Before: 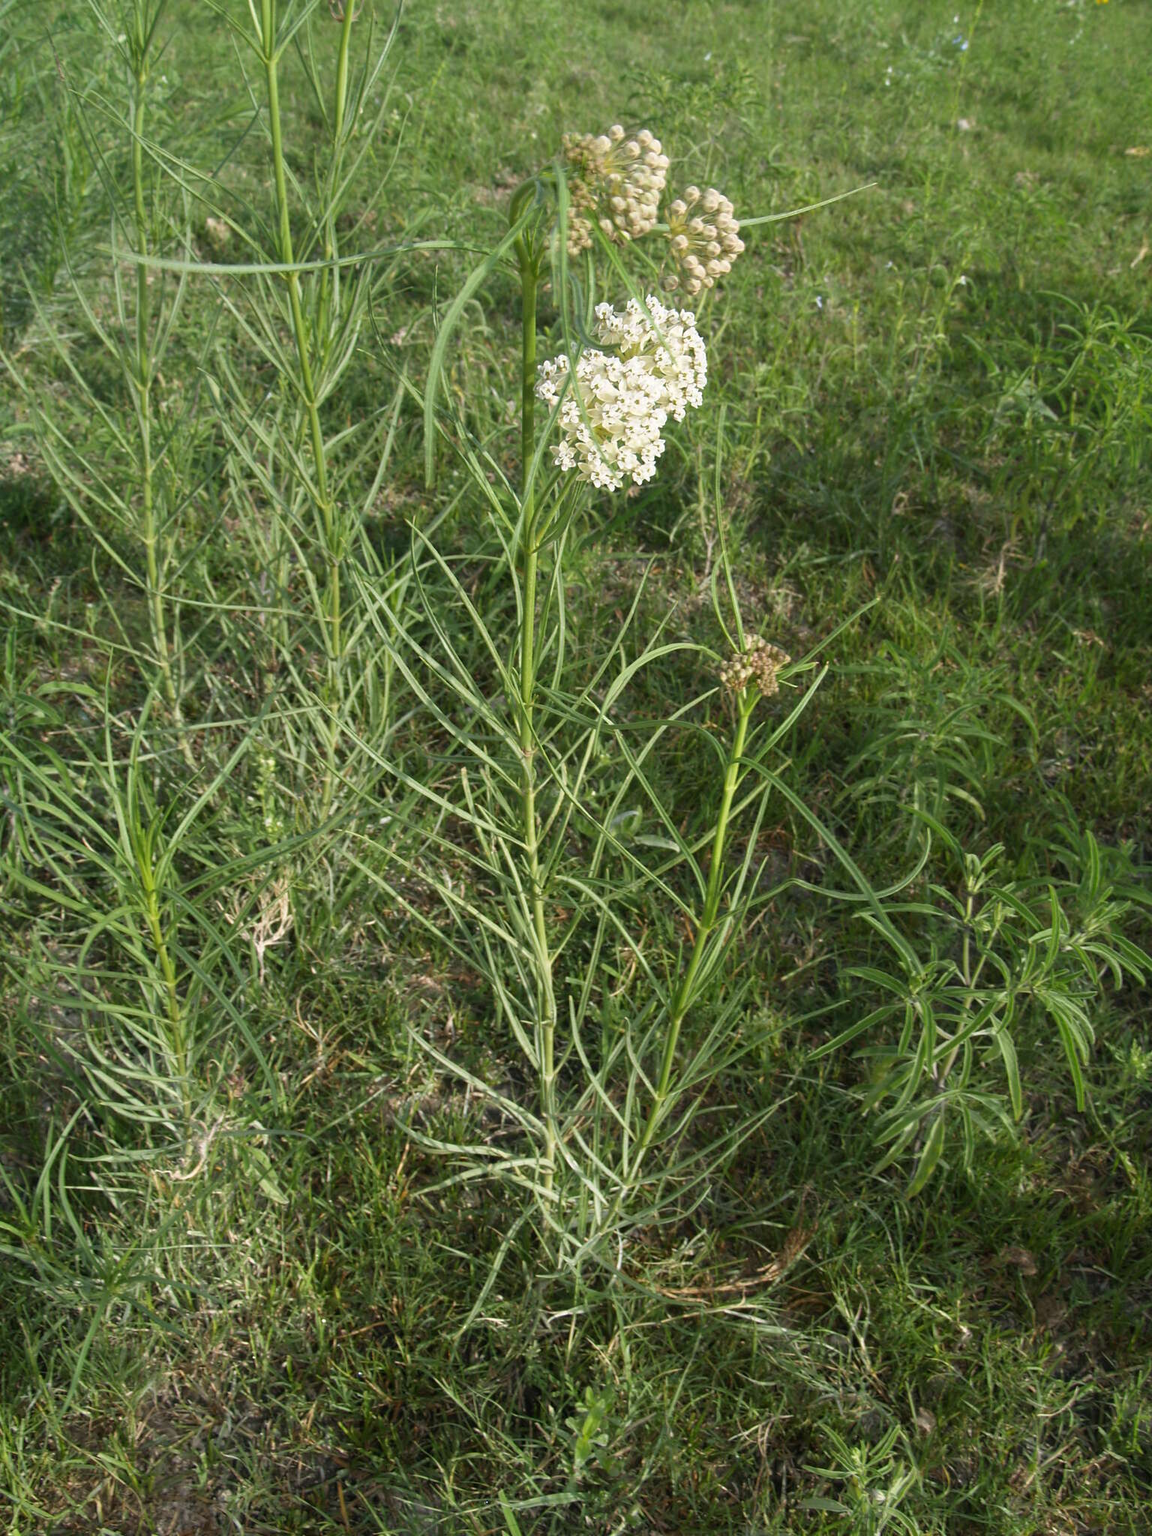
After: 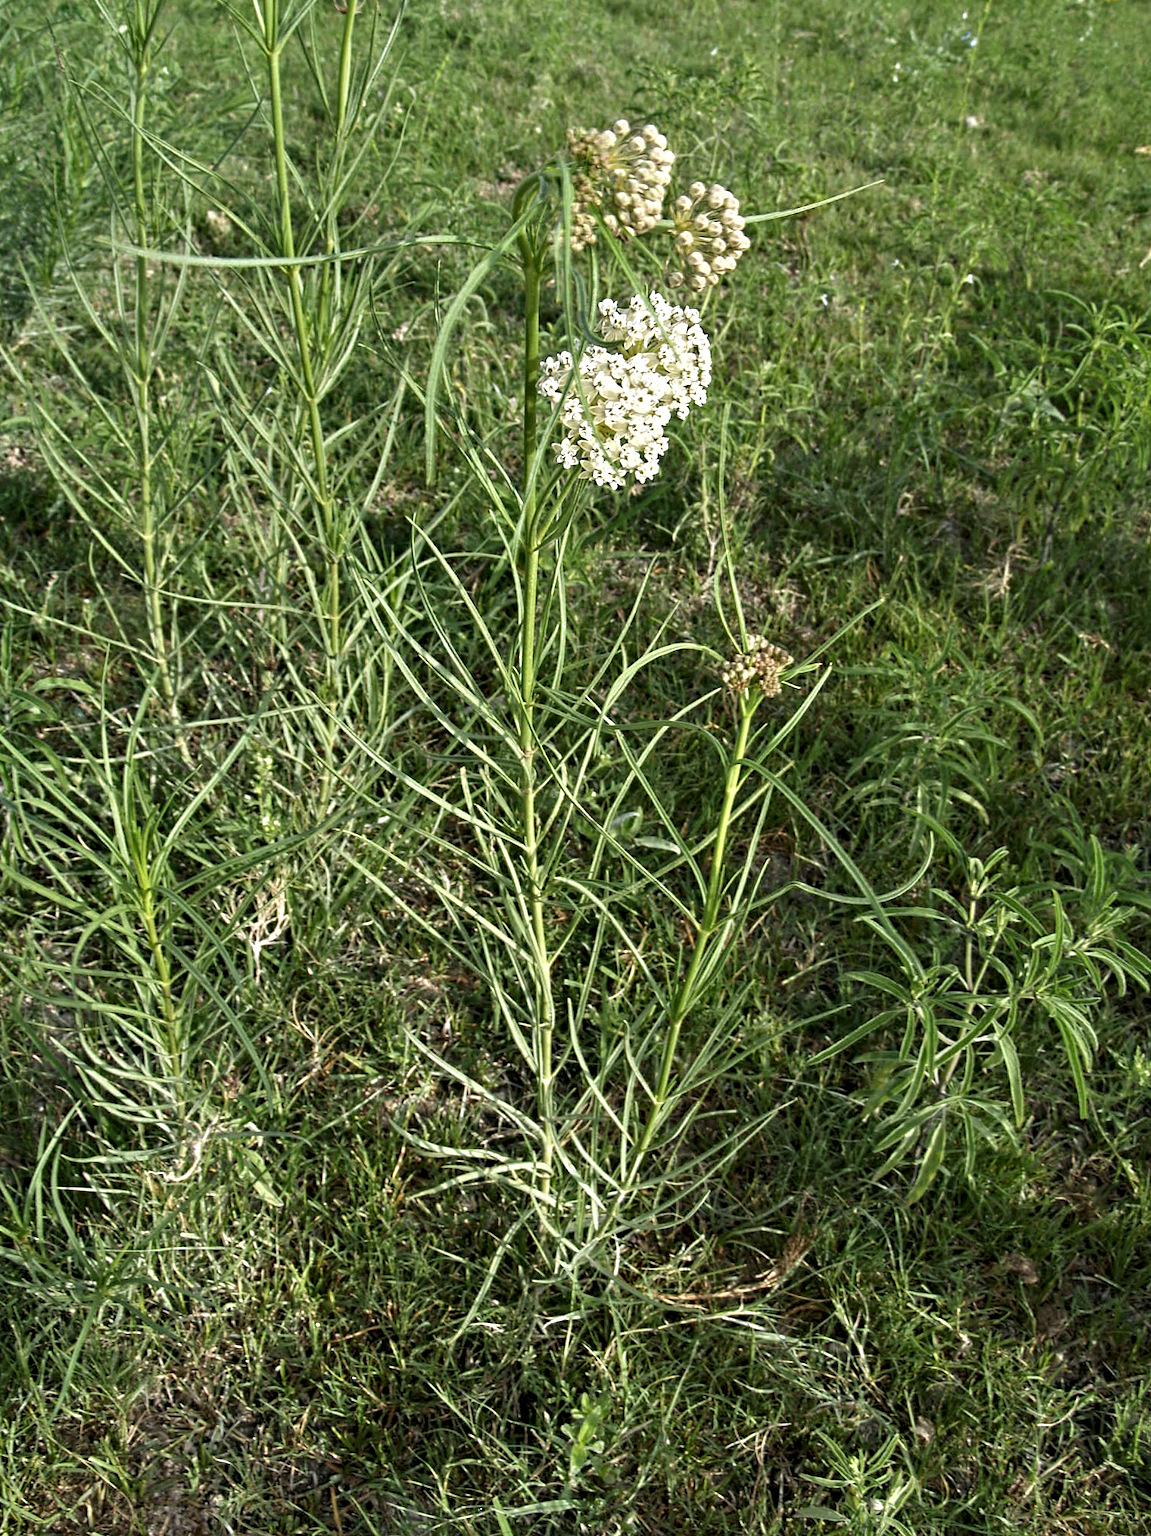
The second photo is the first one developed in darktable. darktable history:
exposure: compensate highlight preservation false
contrast equalizer: octaves 7, y [[0.5, 0.542, 0.583, 0.625, 0.667, 0.708], [0.5 ×6], [0.5 ×6], [0 ×6], [0 ×6]]
crop and rotate: angle -0.397°
